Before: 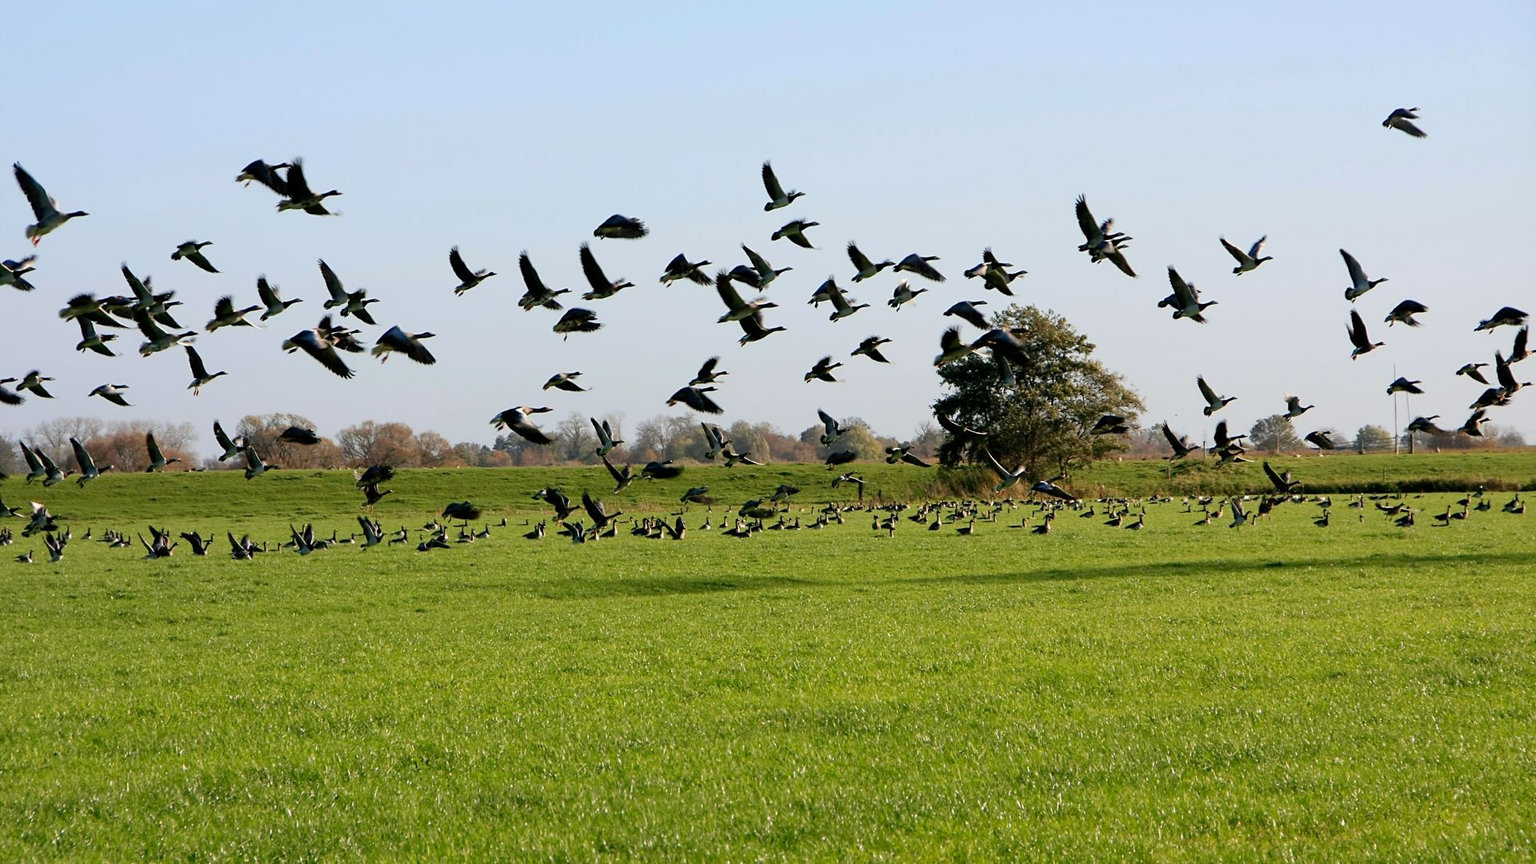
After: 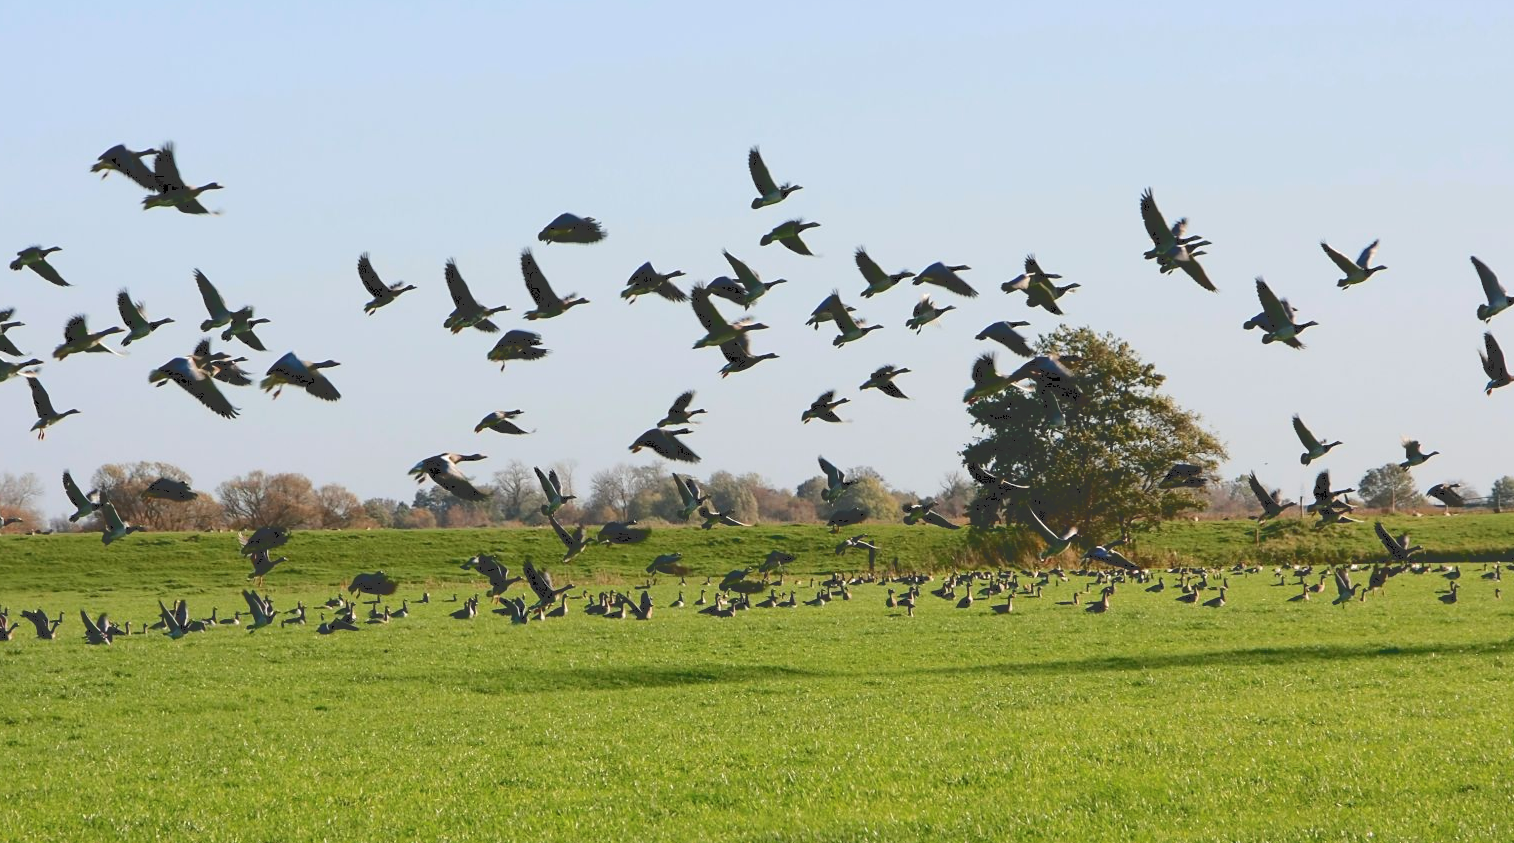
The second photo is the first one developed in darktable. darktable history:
crop and rotate: left 10.633%, top 5.15%, right 10.487%, bottom 16.74%
tone curve: curves: ch0 [(0, 0) (0.003, 0.211) (0.011, 0.211) (0.025, 0.215) (0.044, 0.218) (0.069, 0.224) (0.1, 0.227) (0.136, 0.233) (0.177, 0.247) (0.224, 0.275) (0.277, 0.309) (0.335, 0.366) (0.399, 0.438) (0.468, 0.515) (0.543, 0.586) (0.623, 0.658) (0.709, 0.735) (0.801, 0.821) (0.898, 0.889) (1, 1)], color space Lab, independent channels, preserve colors none
